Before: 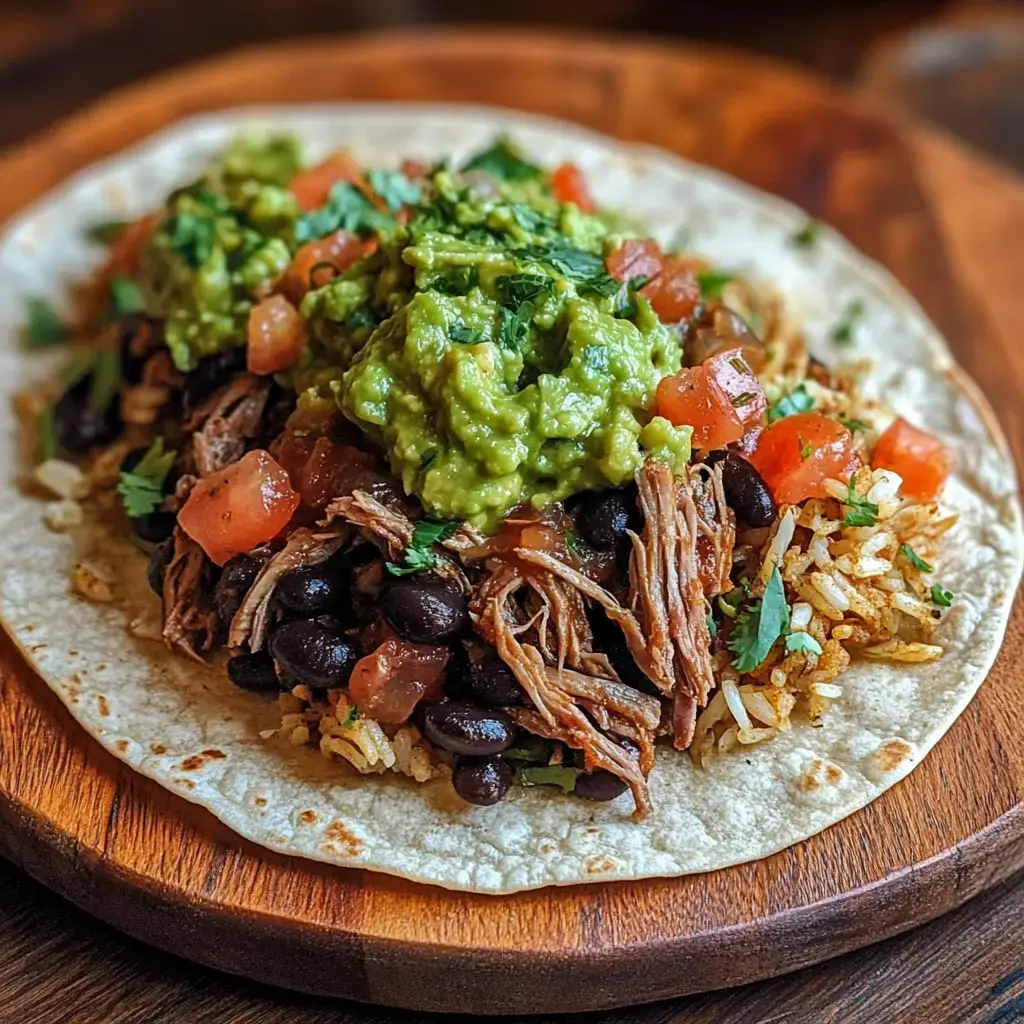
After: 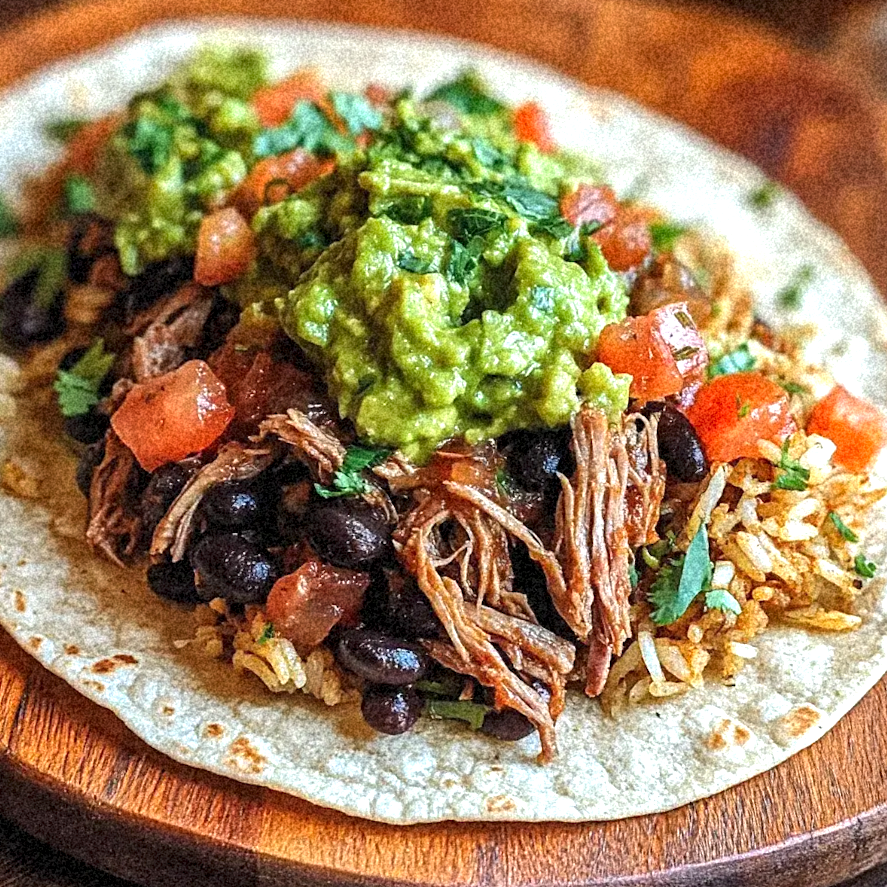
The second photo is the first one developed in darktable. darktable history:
grain: coarseness 46.9 ISO, strength 50.21%, mid-tones bias 0%
crop and rotate: left 10.071%, top 10.071%, right 10.02%, bottom 10.02%
exposure: black level correction 0, exposure 0.6 EV, compensate highlight preservation false
rotate and perspective: rotation 5.12°, automatic cropping off
